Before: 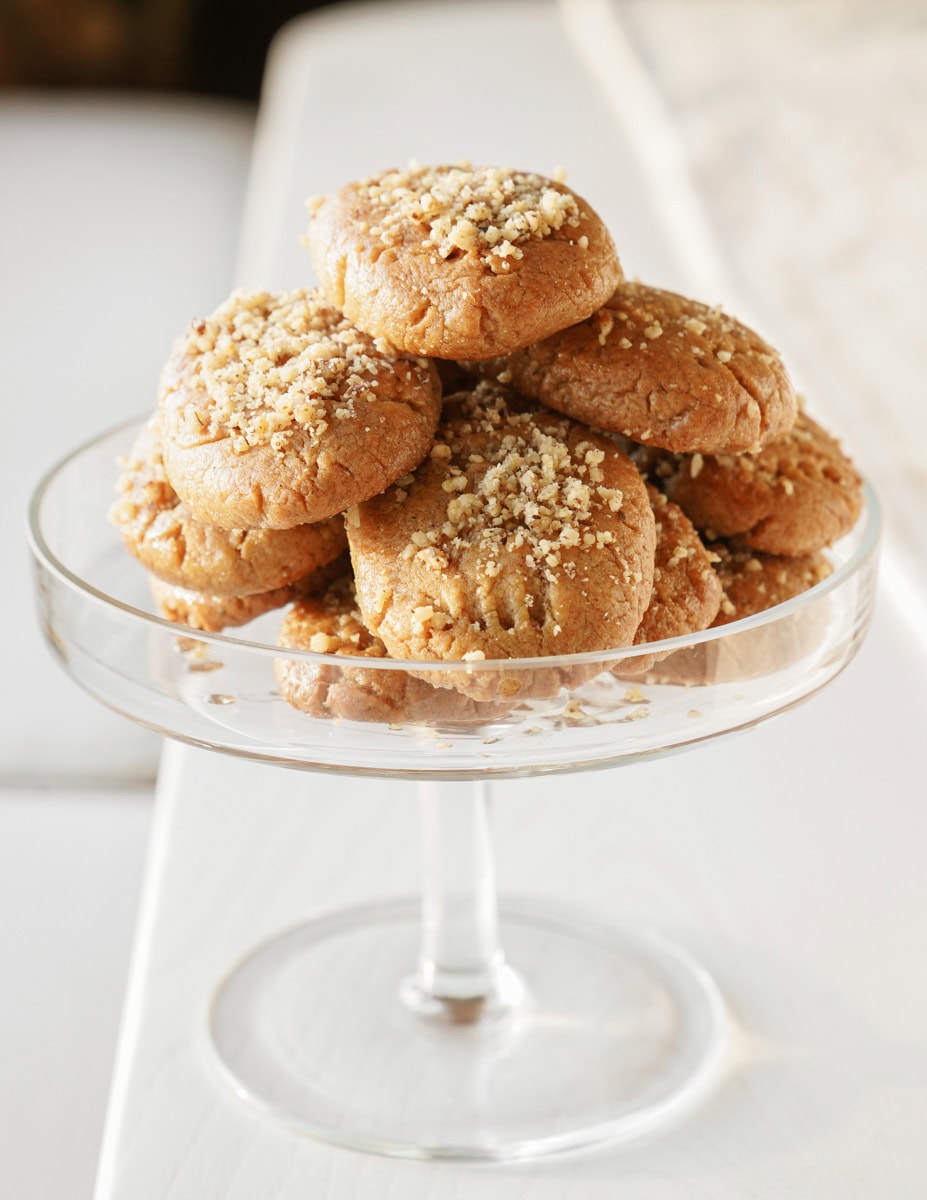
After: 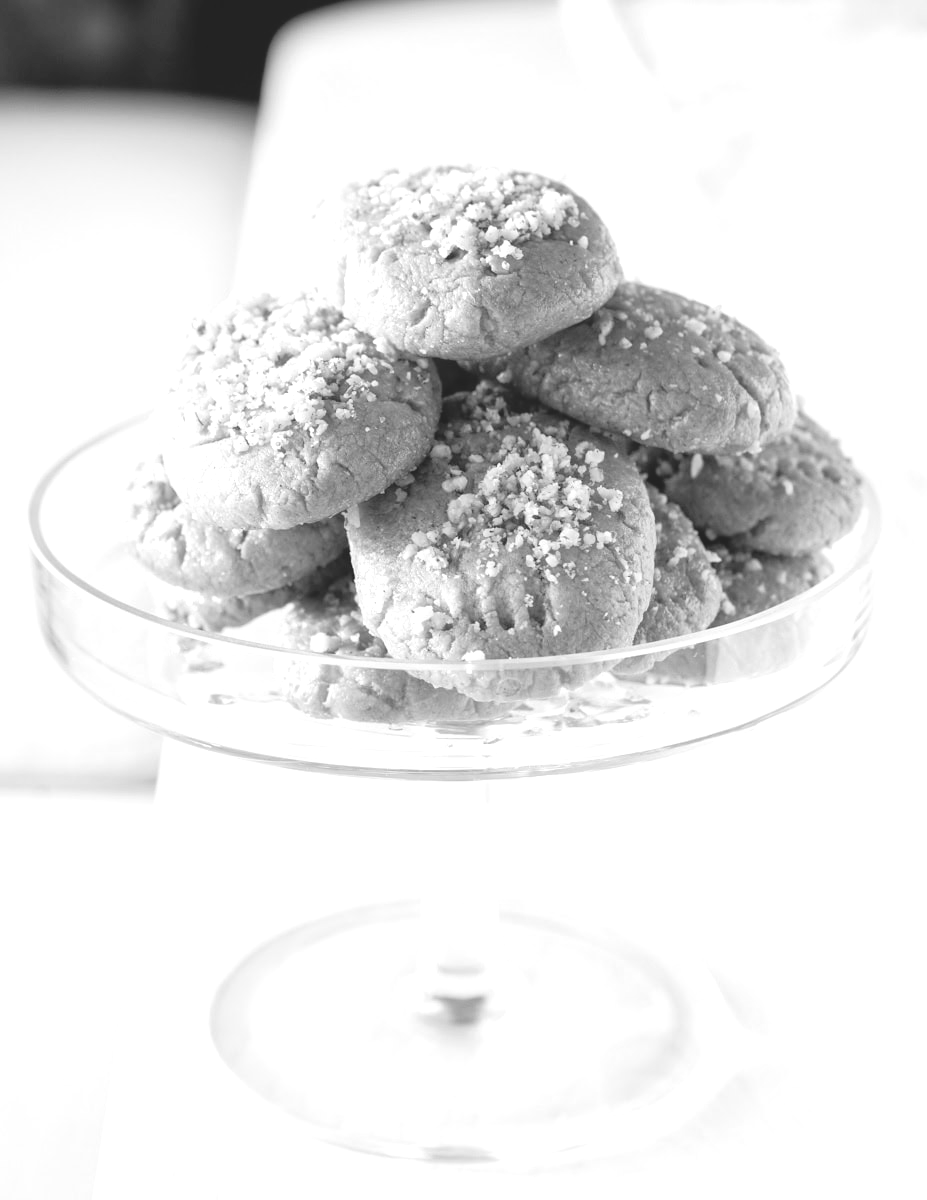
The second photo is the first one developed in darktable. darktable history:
tone curve: curves: ch0 [(0, 0) (0.003, 0.132) (0.011, 0.13) (0.025, 0.134) (0.044, 0.138) (0.069, 0.154) (0.1, 0.17) (0.136, 0.198) (0.177, 0.25) (0.224, 0.308) (0.277, 0.371) (0.335, 0.432) (0.399, 0.491) (0.468, 0.55) (0.543, 0.612) (0.623, 0.679) (0.709, 0.766) (0.801, 0.842) (0.898, 0.912) (1, 1)], preserve colors none
exposure: black level correction 0.001, exposure 0.5 EV, compensate exposure bias true, compensate highlight preservation false
monochrome: on, module defaults
